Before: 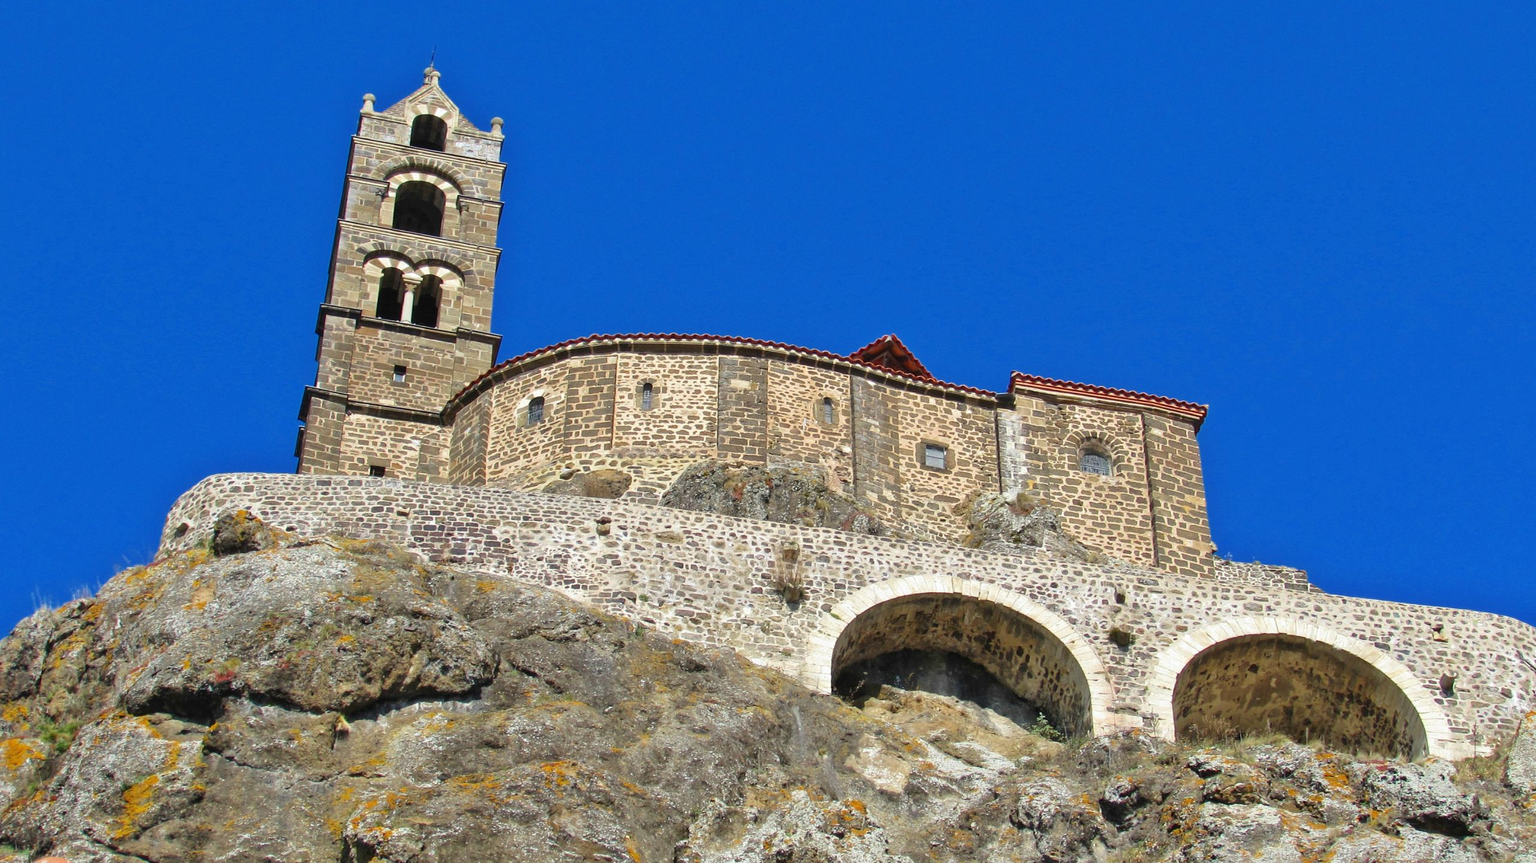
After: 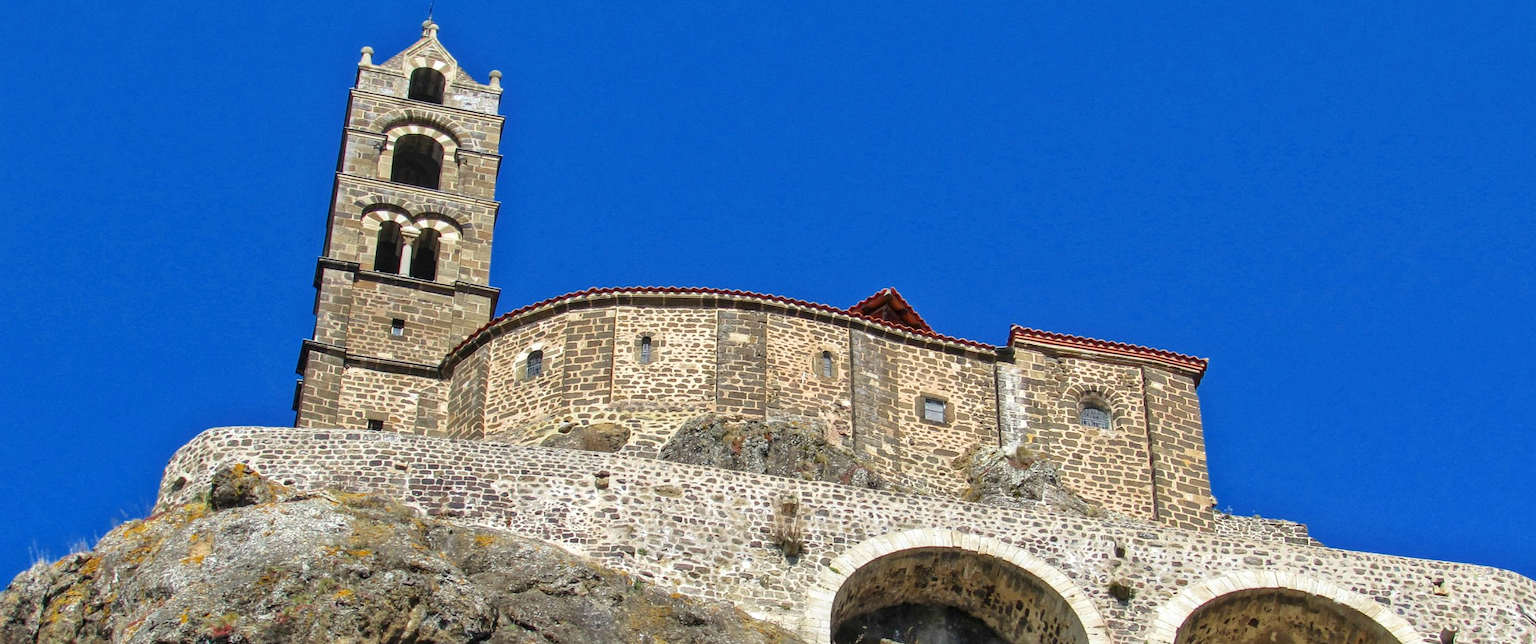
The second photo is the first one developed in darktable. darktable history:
crop: left 0.22%, top 5.537%, bottom 19.892%
local contrast: on, module defaults
